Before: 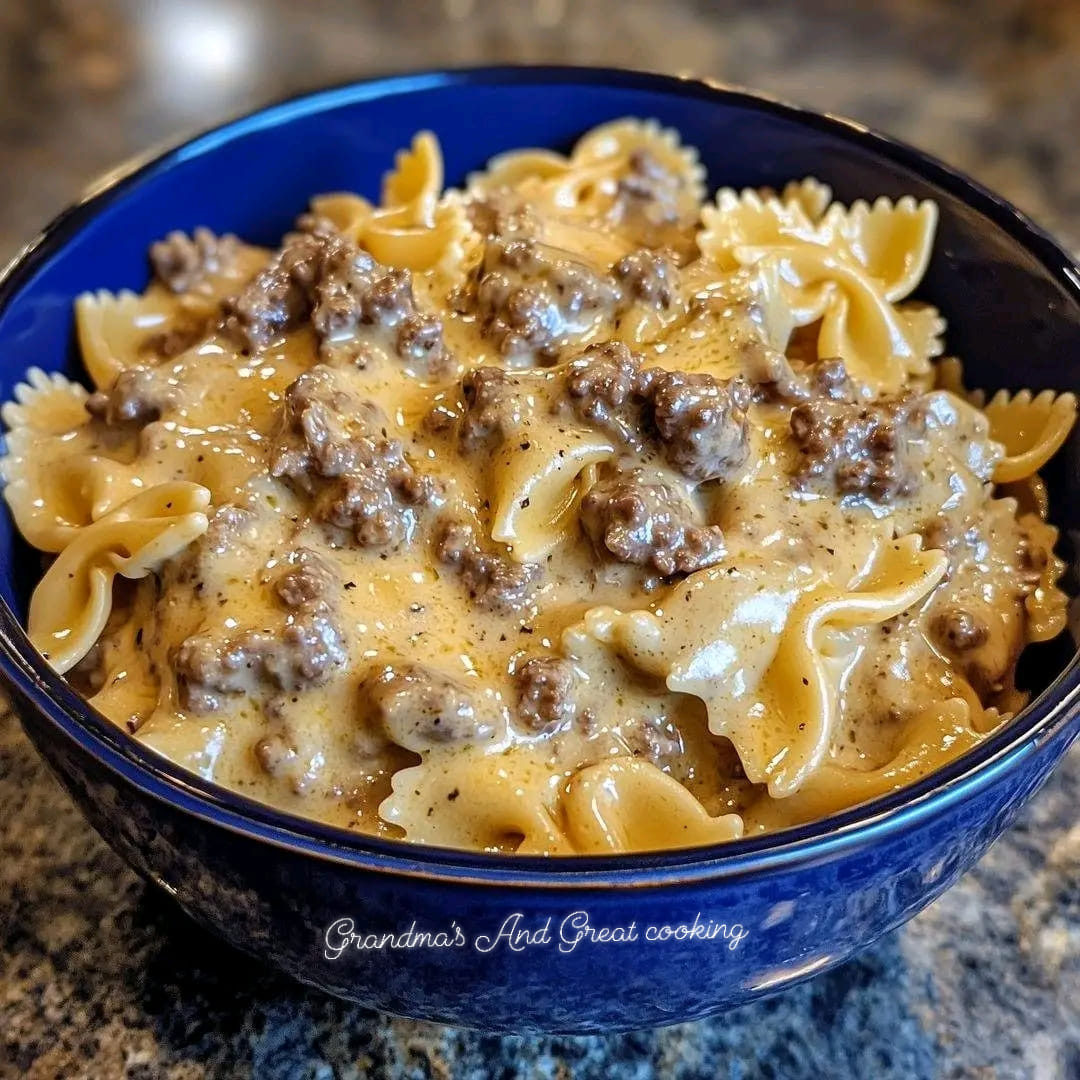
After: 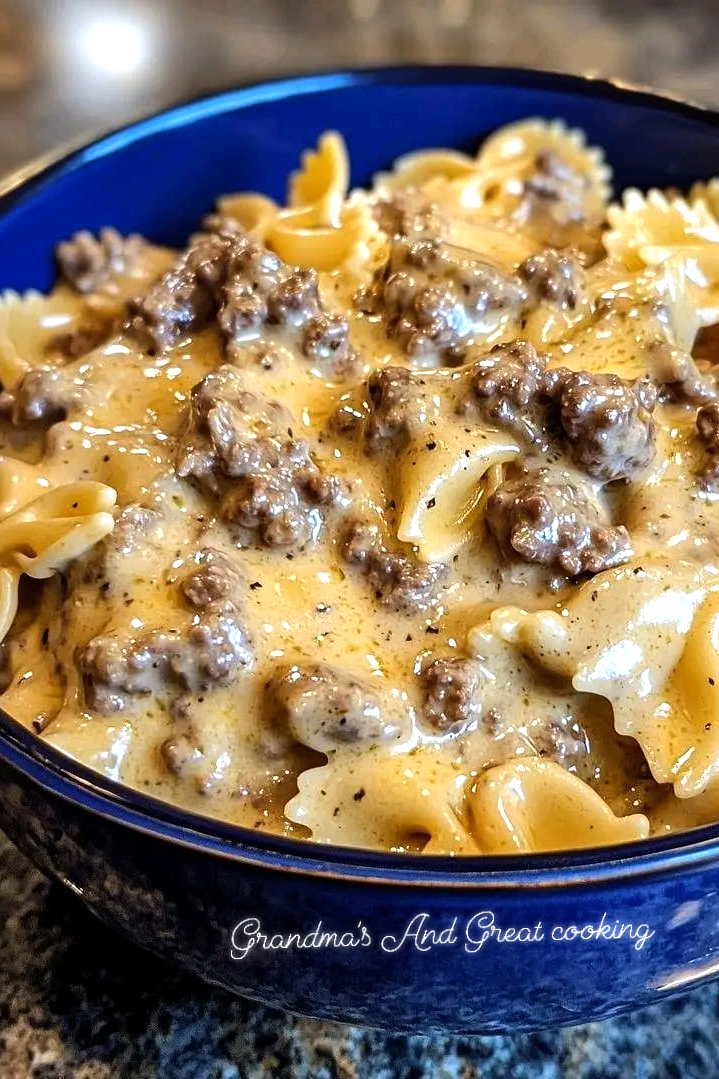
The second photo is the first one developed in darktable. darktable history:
tone equalizer: -8 EV -0.417 EV, -7 EV -0.389 EV, -6 EV -0.333 EV, -5 EV -0.222 EV, -3 EV 0.222 EV, -2 EV 0.333 EV, -1 EV 0.389 EV, +0 EV 0.417 EV, edges refinement/feathering 500, mask exposure compensation -1.57 EV, preserve details no
crop and rotate: left 8.786%, right 24.548%
